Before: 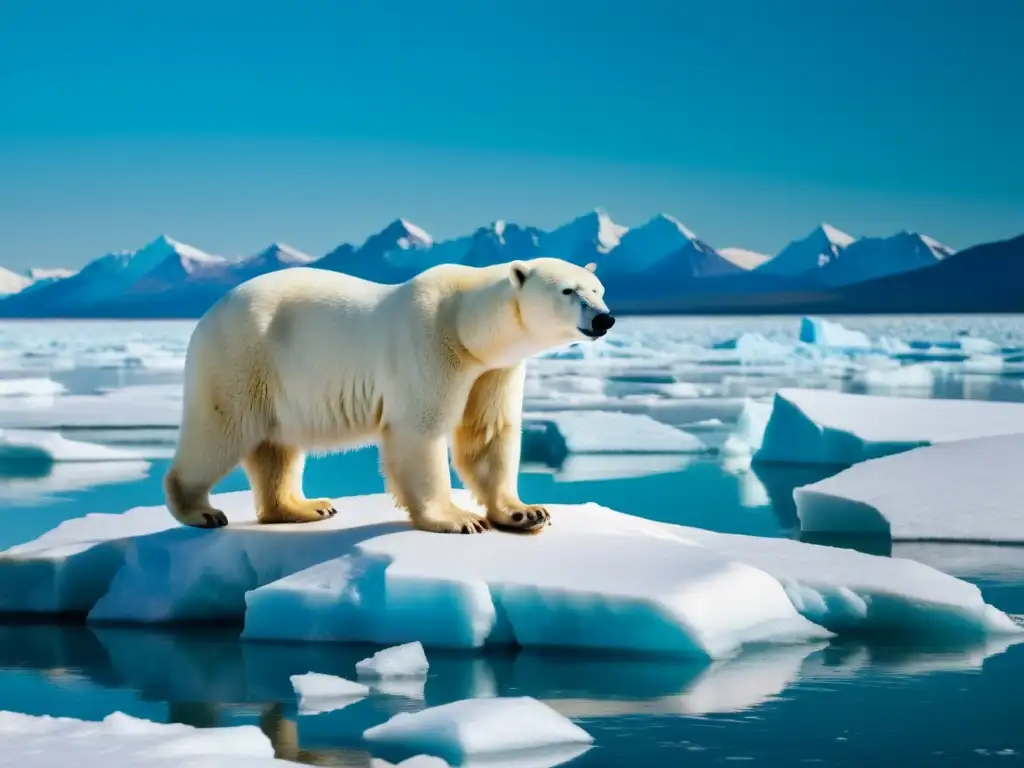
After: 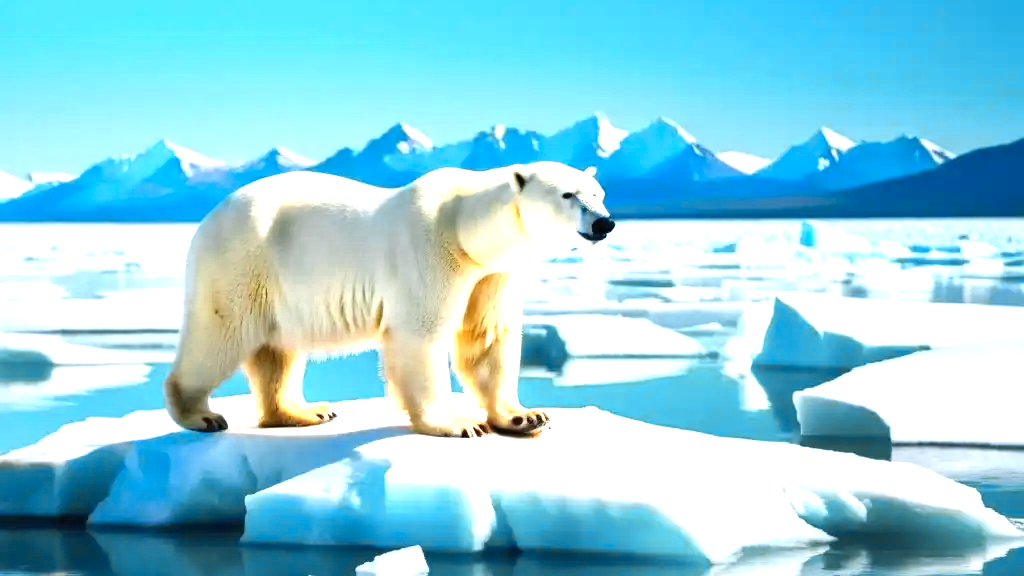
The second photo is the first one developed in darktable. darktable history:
exposure: black level correction 0, exposure 1.1 EV, compensate exposure bias true, compensate highlight preservation false
color zones: curves: ch0 [(0.004, 0.305) (0.261, 0.623) (0.389, 0.399) (0.708, 0.571) (0.947, 0.34)]; ch1 [(0.025, 0.645) (0.229, 0.584) (0.326, 0.551) (0.484, 0.262) (0.757, 0.643)]
crop and rotate: top 12.5%, bottom 12.5%
tone equalizer: on, module defaults
